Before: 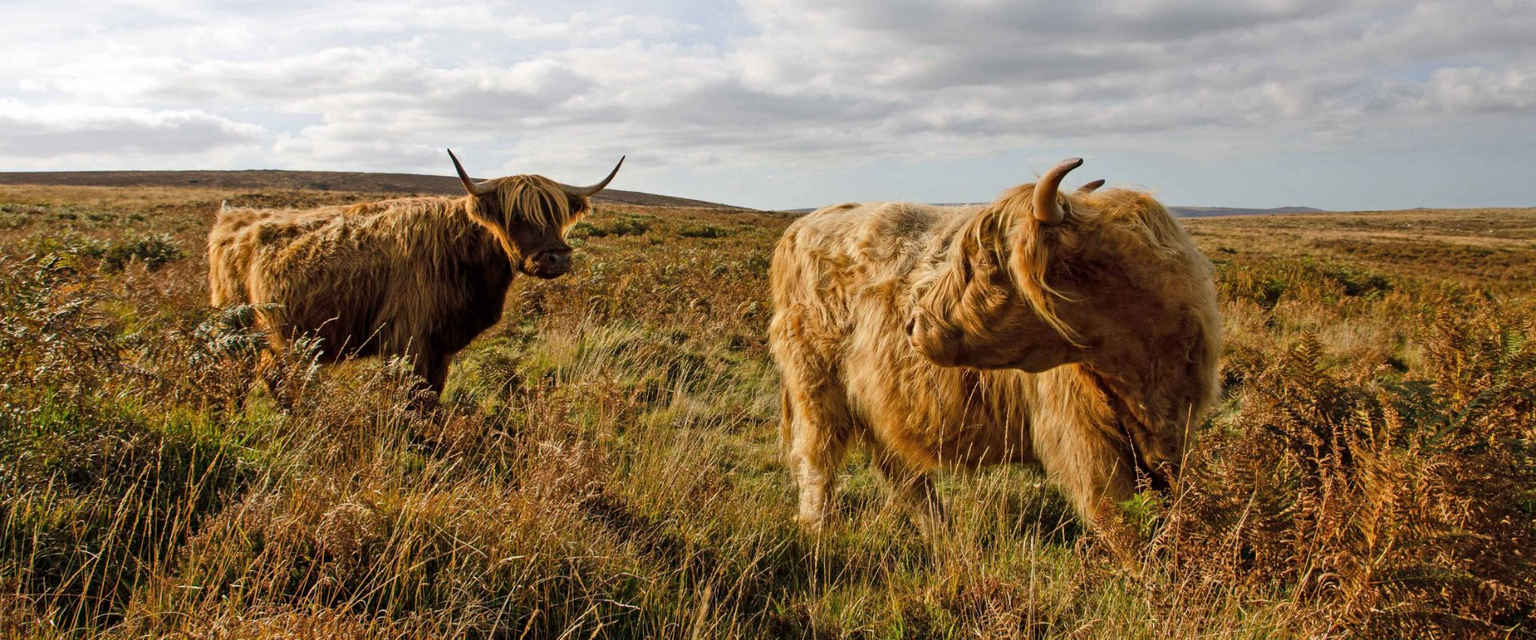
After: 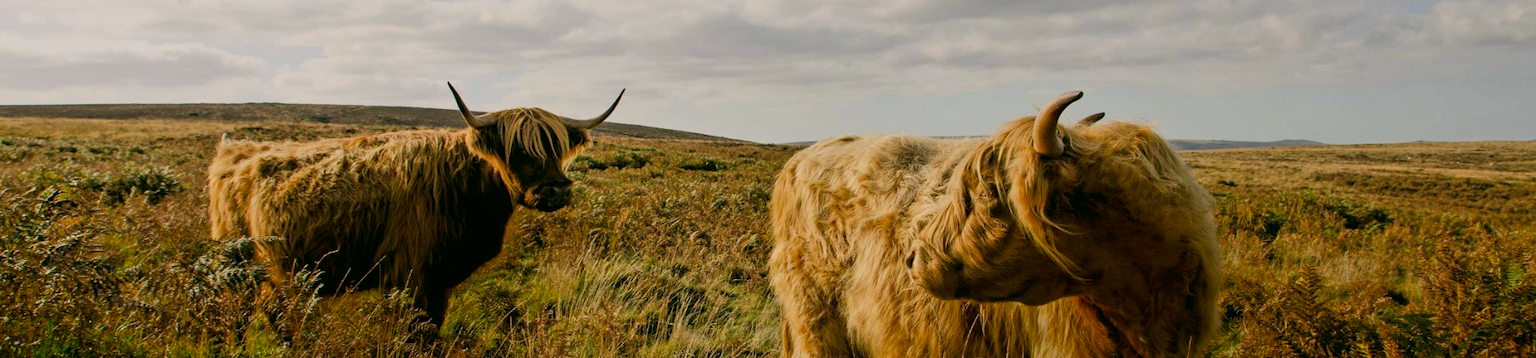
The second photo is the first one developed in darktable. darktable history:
shadows and highlights: shadows -88.03, highlights -35.45, shadows color adjustment 99.15%, highlights color adjustment 0%, soften with gaussian
crop and rotate: top 10.605%, bottom 33.274%
color correction: highlights a* 4.02, highlights b* 4.98, shadows a* -7.55, shadows b* 4.98
filmic rgb: black relative exposure -7.65 EV, white relative exposure 4.56 EV, hardness 3.61, color science v6 (2022)
